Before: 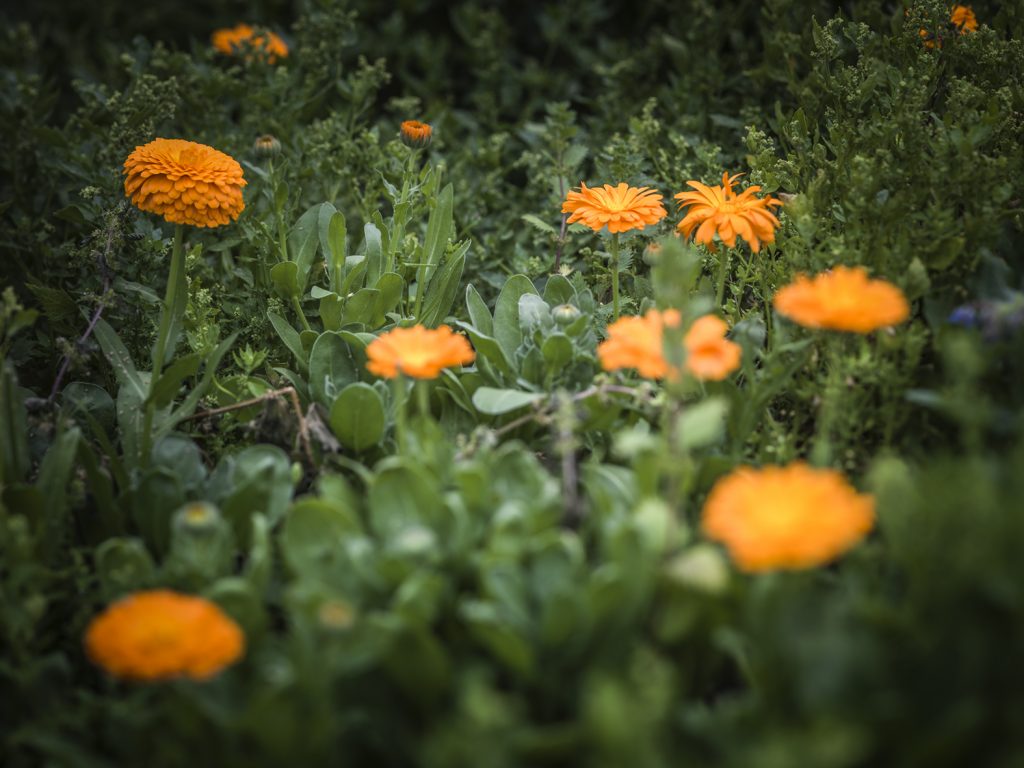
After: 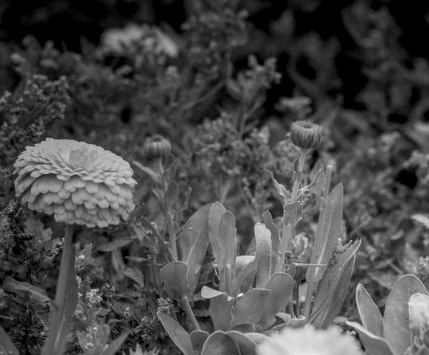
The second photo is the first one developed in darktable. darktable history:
white balance: red 0.983, blue 1.036
monochrome: on, module defaults
rgb levels: levels [[0.01, 0.419, 0.839], [0, 0.5, 1], [0, 0.5, 1]]
crop and rotate: left 10.817%, top 0.062%, right 47.194%, bottom 53.626%
